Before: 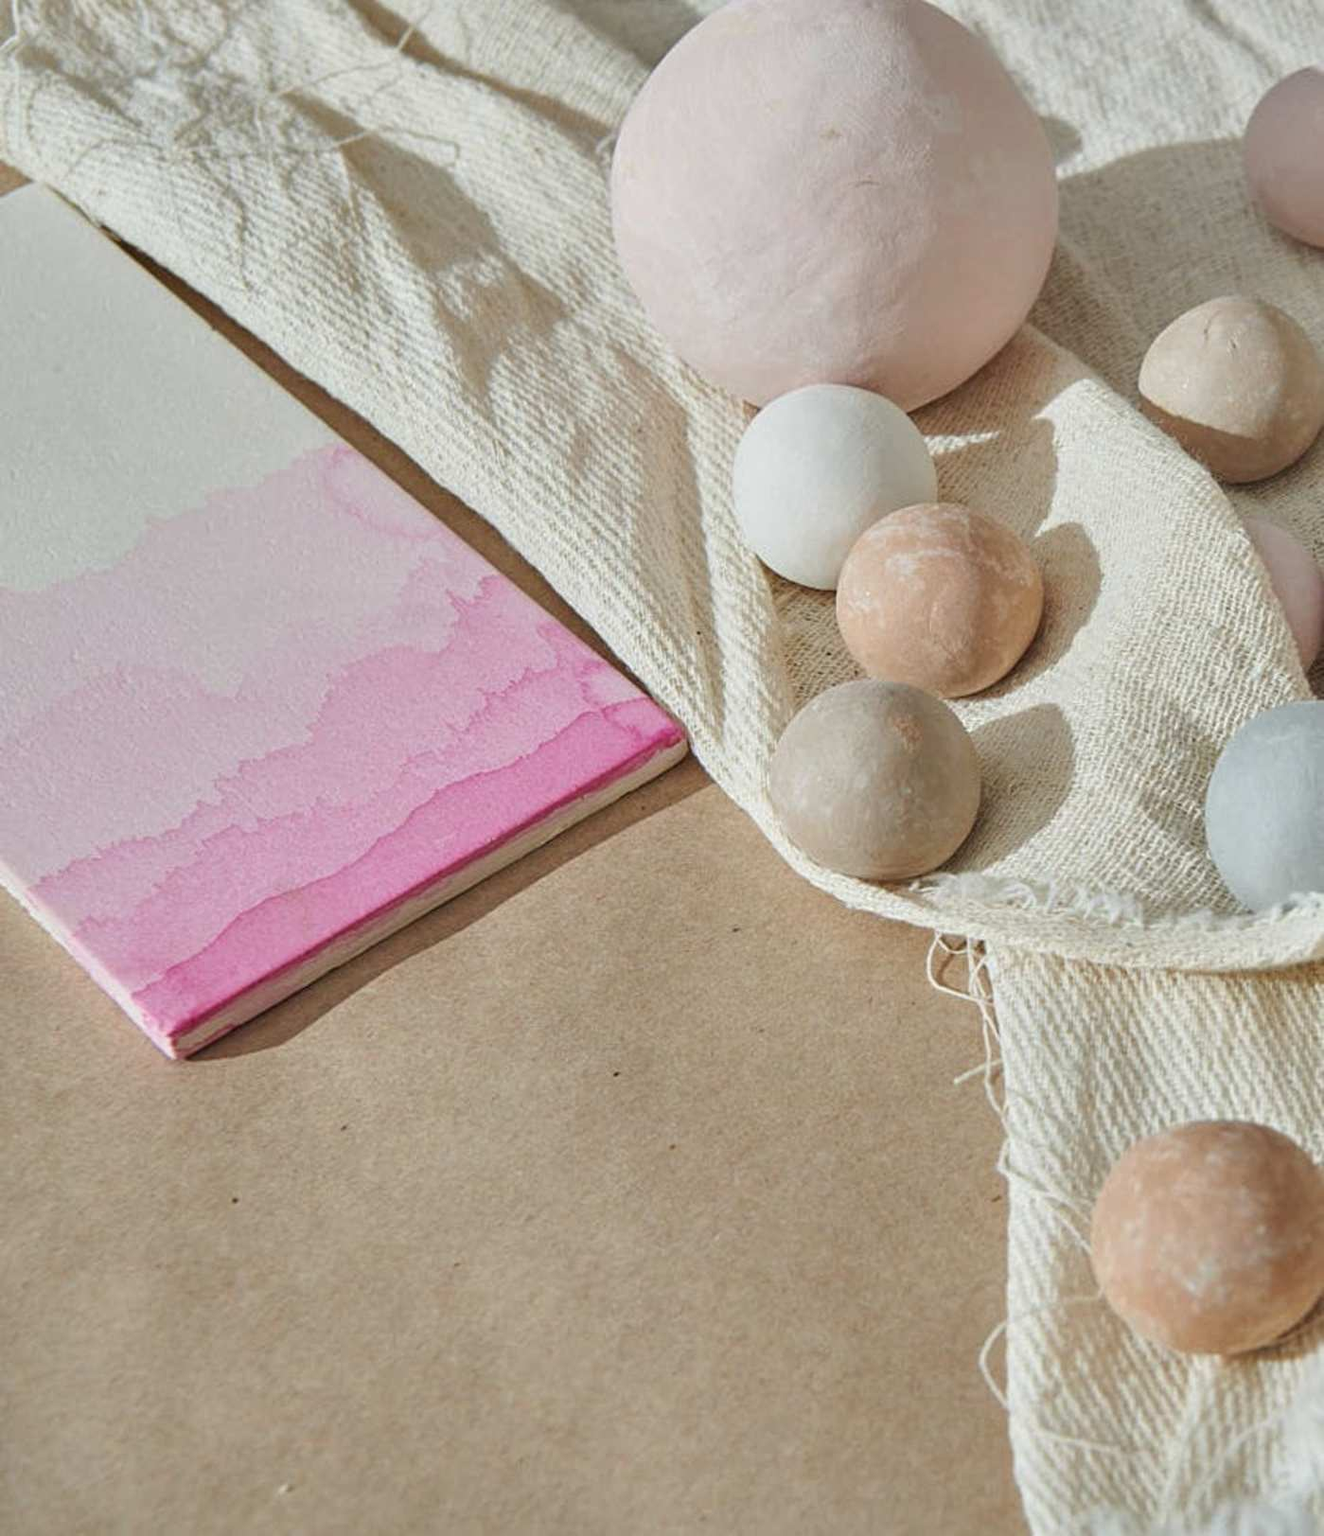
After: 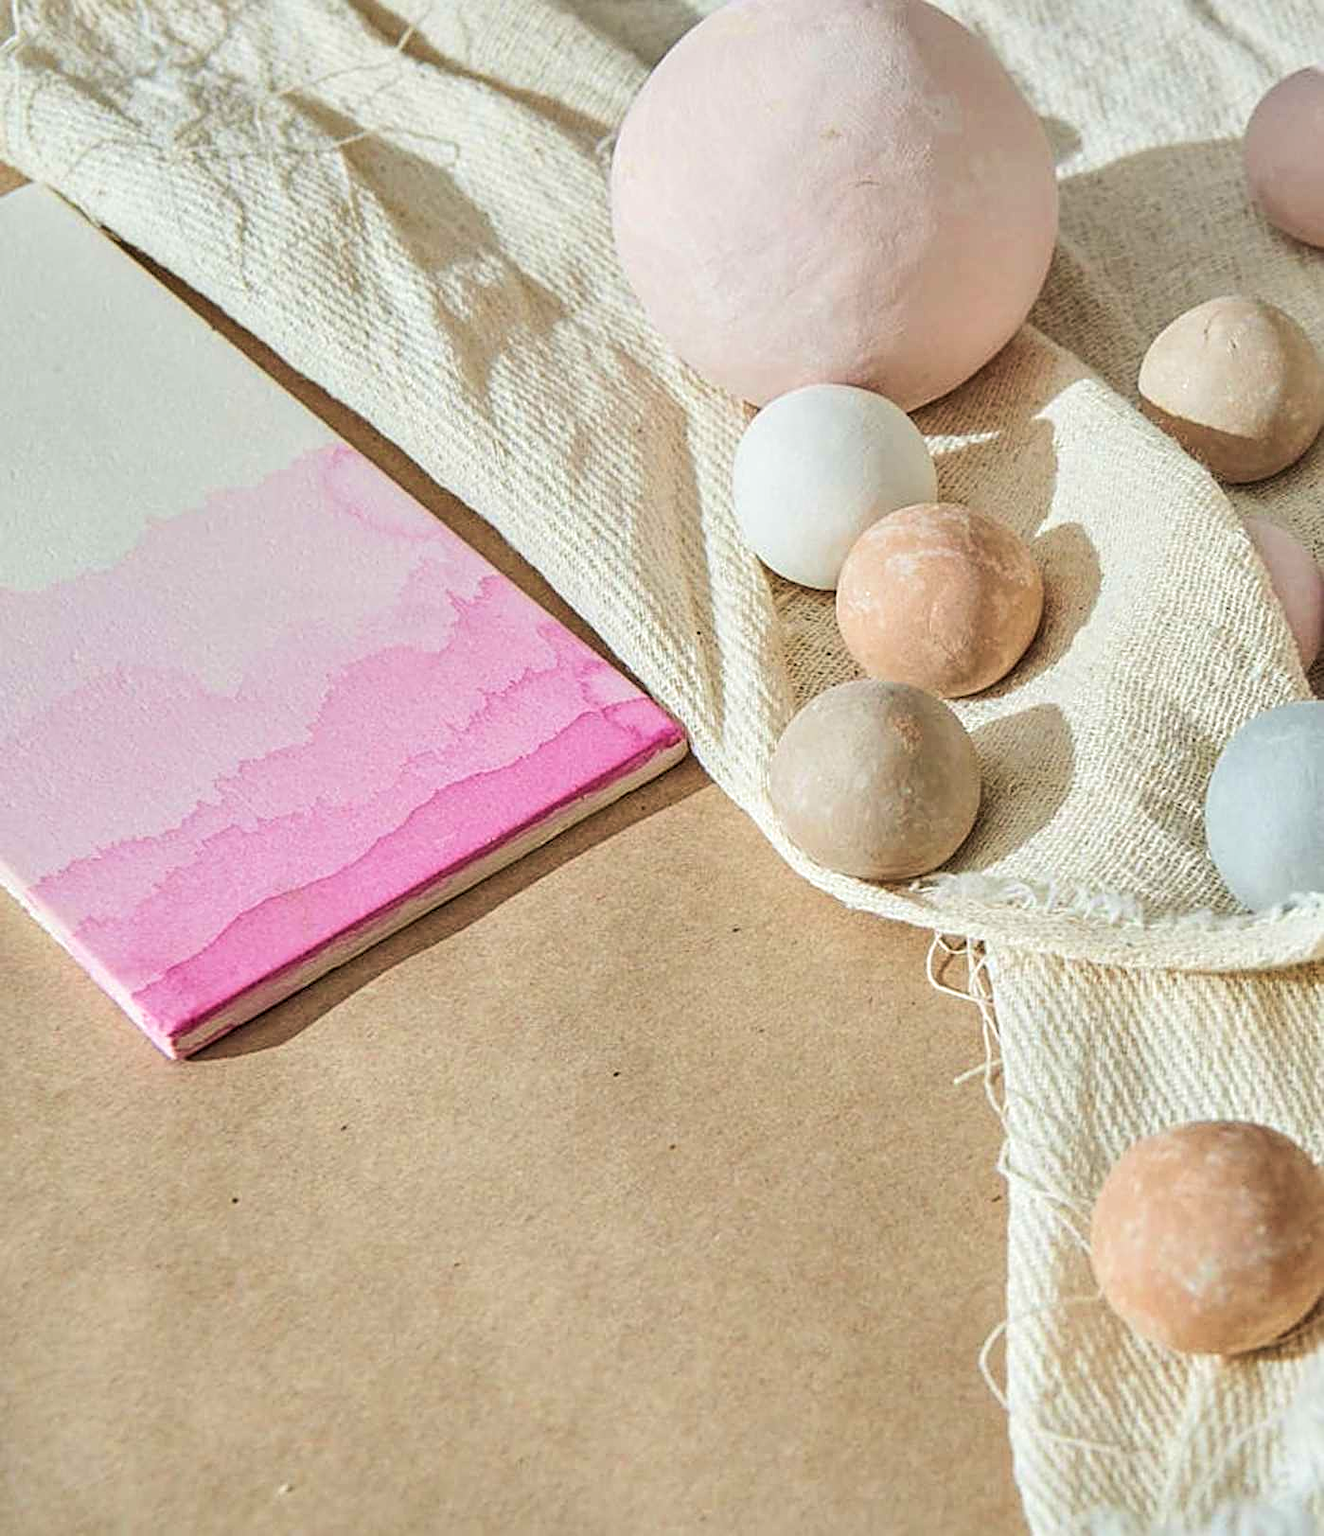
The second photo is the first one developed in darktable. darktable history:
exposure: exposure 0.355 EV, compensate highlight preservation false
local contrast: on, module defaults
sharpen: on, module defaults
tone equalizer: -8 EV -0.002 EV, -7 EV 0.005 EV, -6 EV -0.021 EV, -5 EV 0.018 EV, -4 EV -0.011 EV, -3 EV 0.036 EV, -2 EV -0.043 EV, -1 EV -0.272 EV, +0 EV -0.586 EV, edges refinement/feathering 500, mask exposure compensation -1.57 EV, preserve details no
levels: levels [0.031, 0.5, 0.969]
velvia: on, module defaults
